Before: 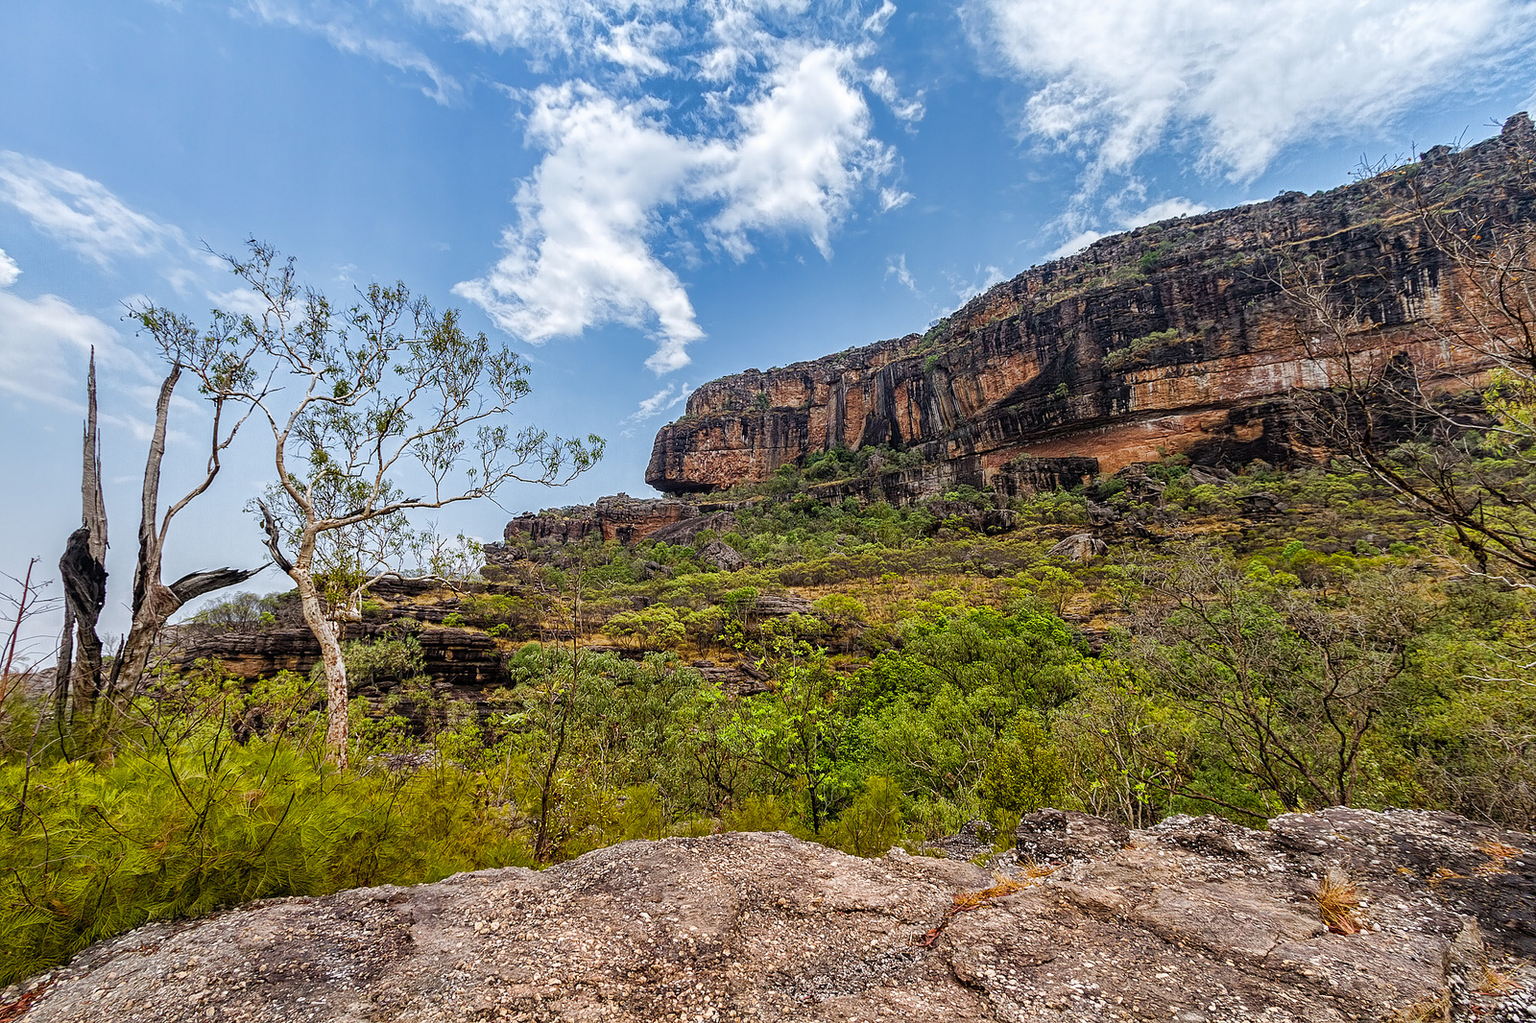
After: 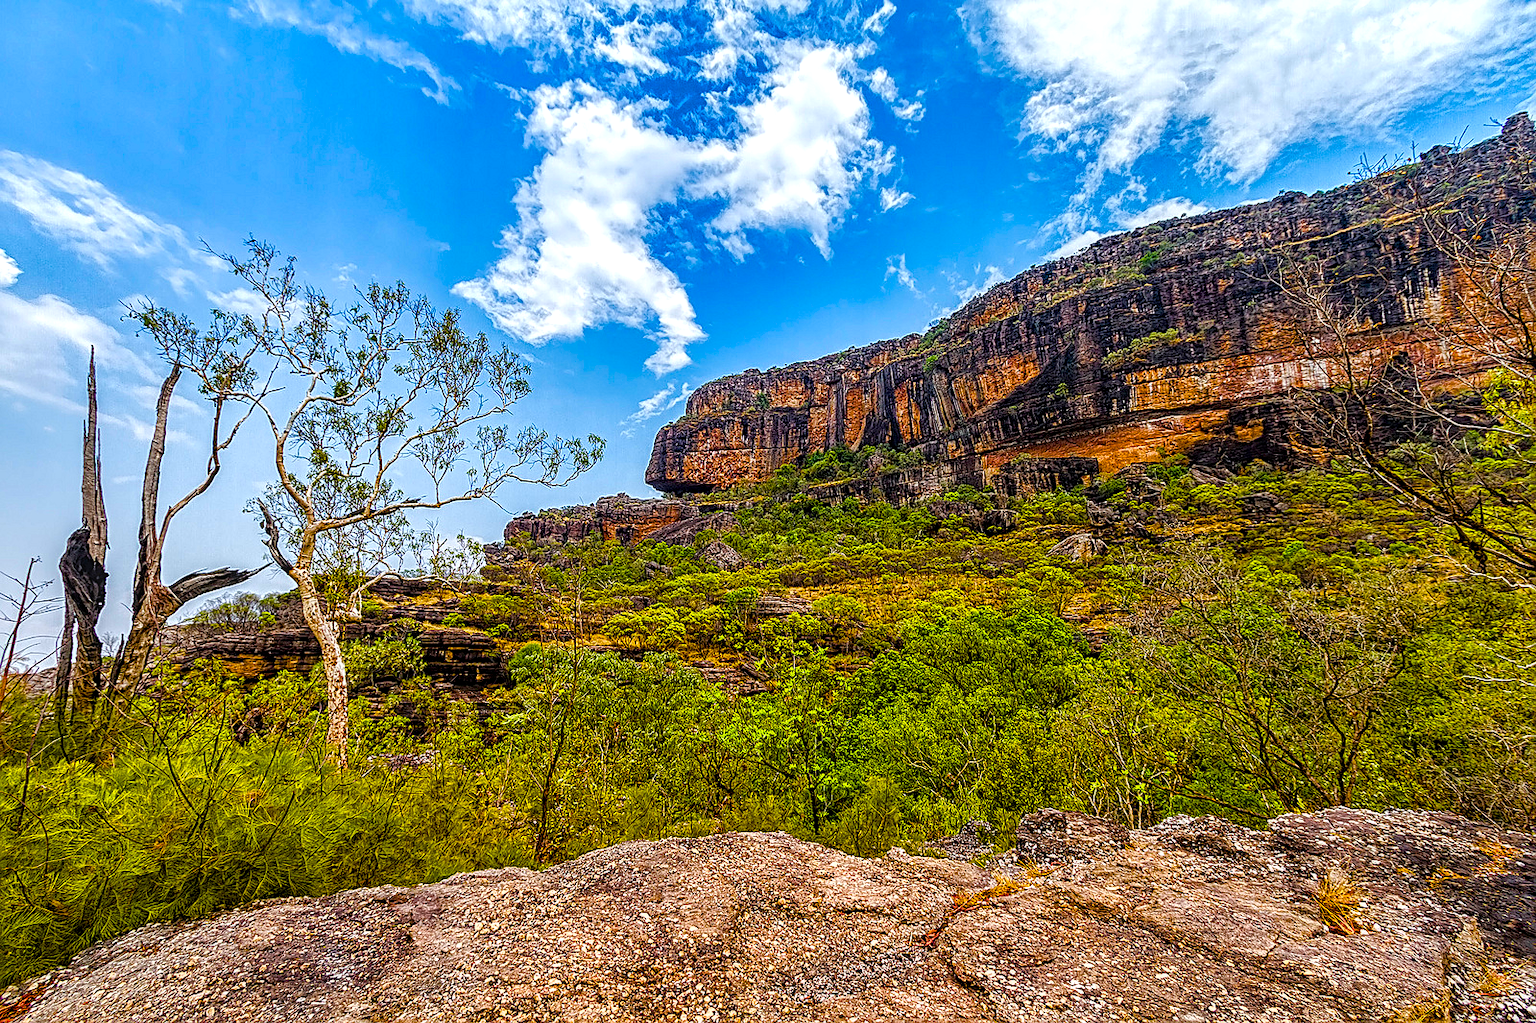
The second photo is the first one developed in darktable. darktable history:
sharpen: on, module defaults
shadows and highlights: shadows 29.61, highlights -30.47, low approximation 0.01, soften with gaussian
color balance rgb: linear chroma grading › shadows 10%, linear chroma grading › highlights 10%, linear chroma grading › global chroma 15%, linear chroma grading › mid-tones 15%, perceptual saturation grading › global saturation 40%, perceptual saturation grading › highlights -25%, perceptual saturation grading › mid-tones 35%, perceptual saturation grading › shadows 35%, perceptual brilliance grading › global brilliance 11.29%, global vibrance 11.29%
local contrast: detail 130%
exposure: exposure -0.21 EV, compensate highlight preservation false
